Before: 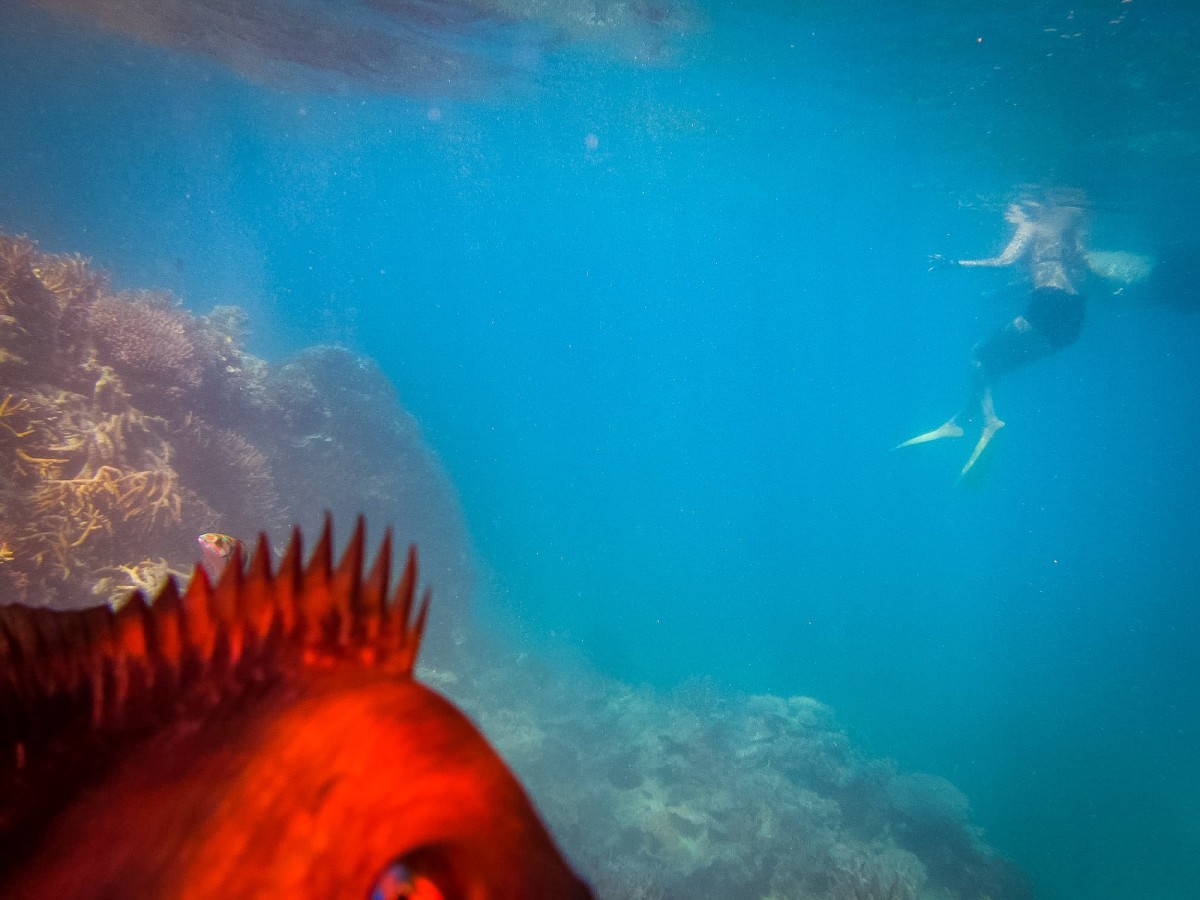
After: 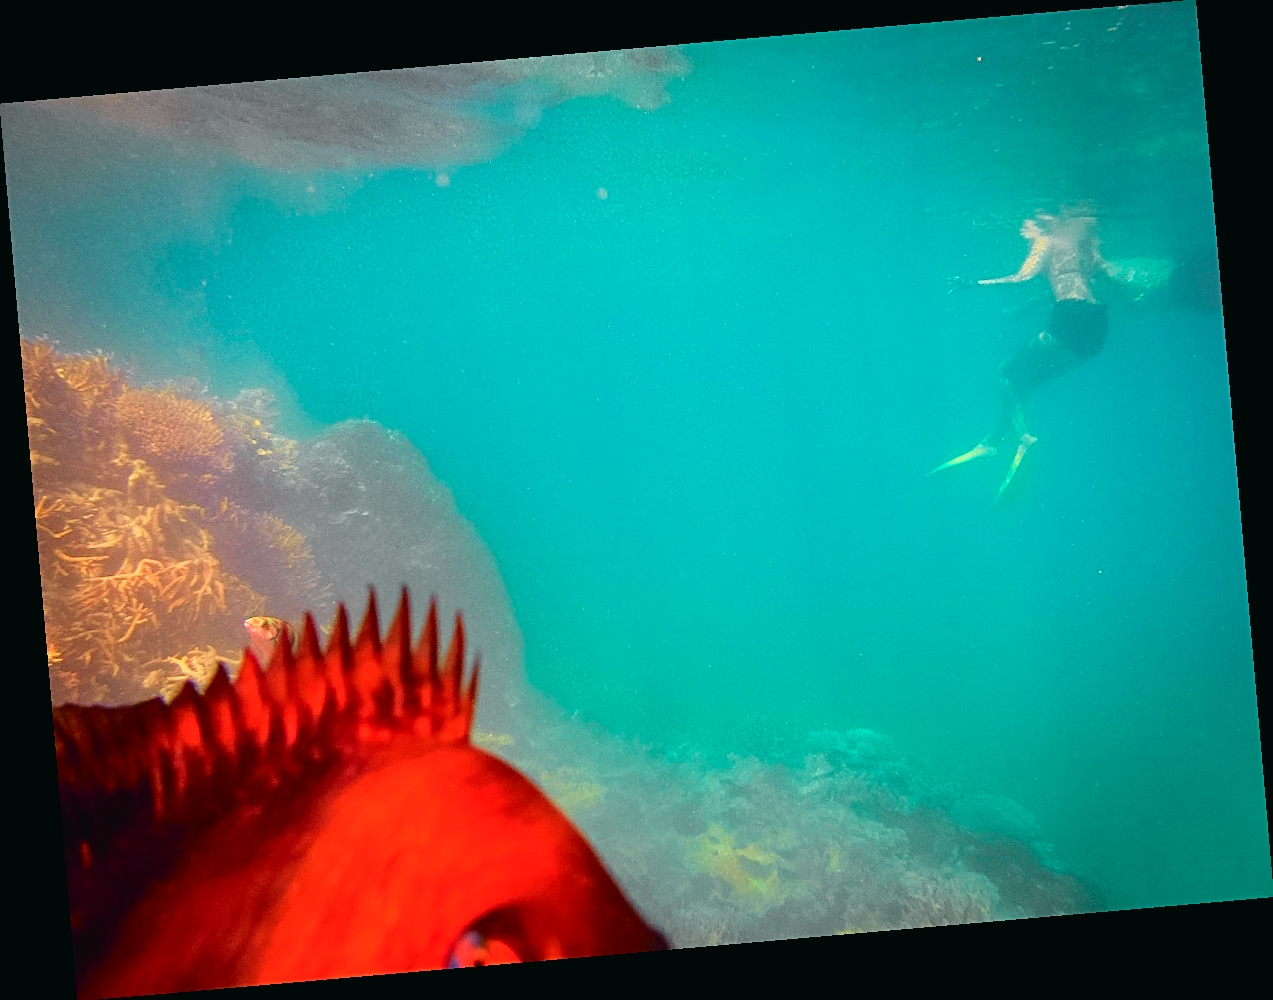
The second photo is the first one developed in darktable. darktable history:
rotate and perspective: rotation -4.98°, automatic cropping off
tone curve: curves: ch0 [(0, 0.015) (0.084, 0.074) (0.162, 0.165) (0.304, 0.382) (0.466, 0.576) (0.654, 0.741) (0.848, 0.906) (0.984, 0.963)]; ch1 [(0, 0) (0.34, 0.235) (0.46, 0.46) (0.515, 0.502) (0.553, 0.567) (0.764, 0.815) (1, 1)]; ch2 [(0, 0) (0.44, 0.458) (0.479, 0.492) (0.524, 0.507) (0.547, 0.579) (0.673, 0.712) (1, 1)], color space Lab, independent channels, preserve colors none
white balance: red 1.123, blue 0.83
sharpen: on, module defaults
